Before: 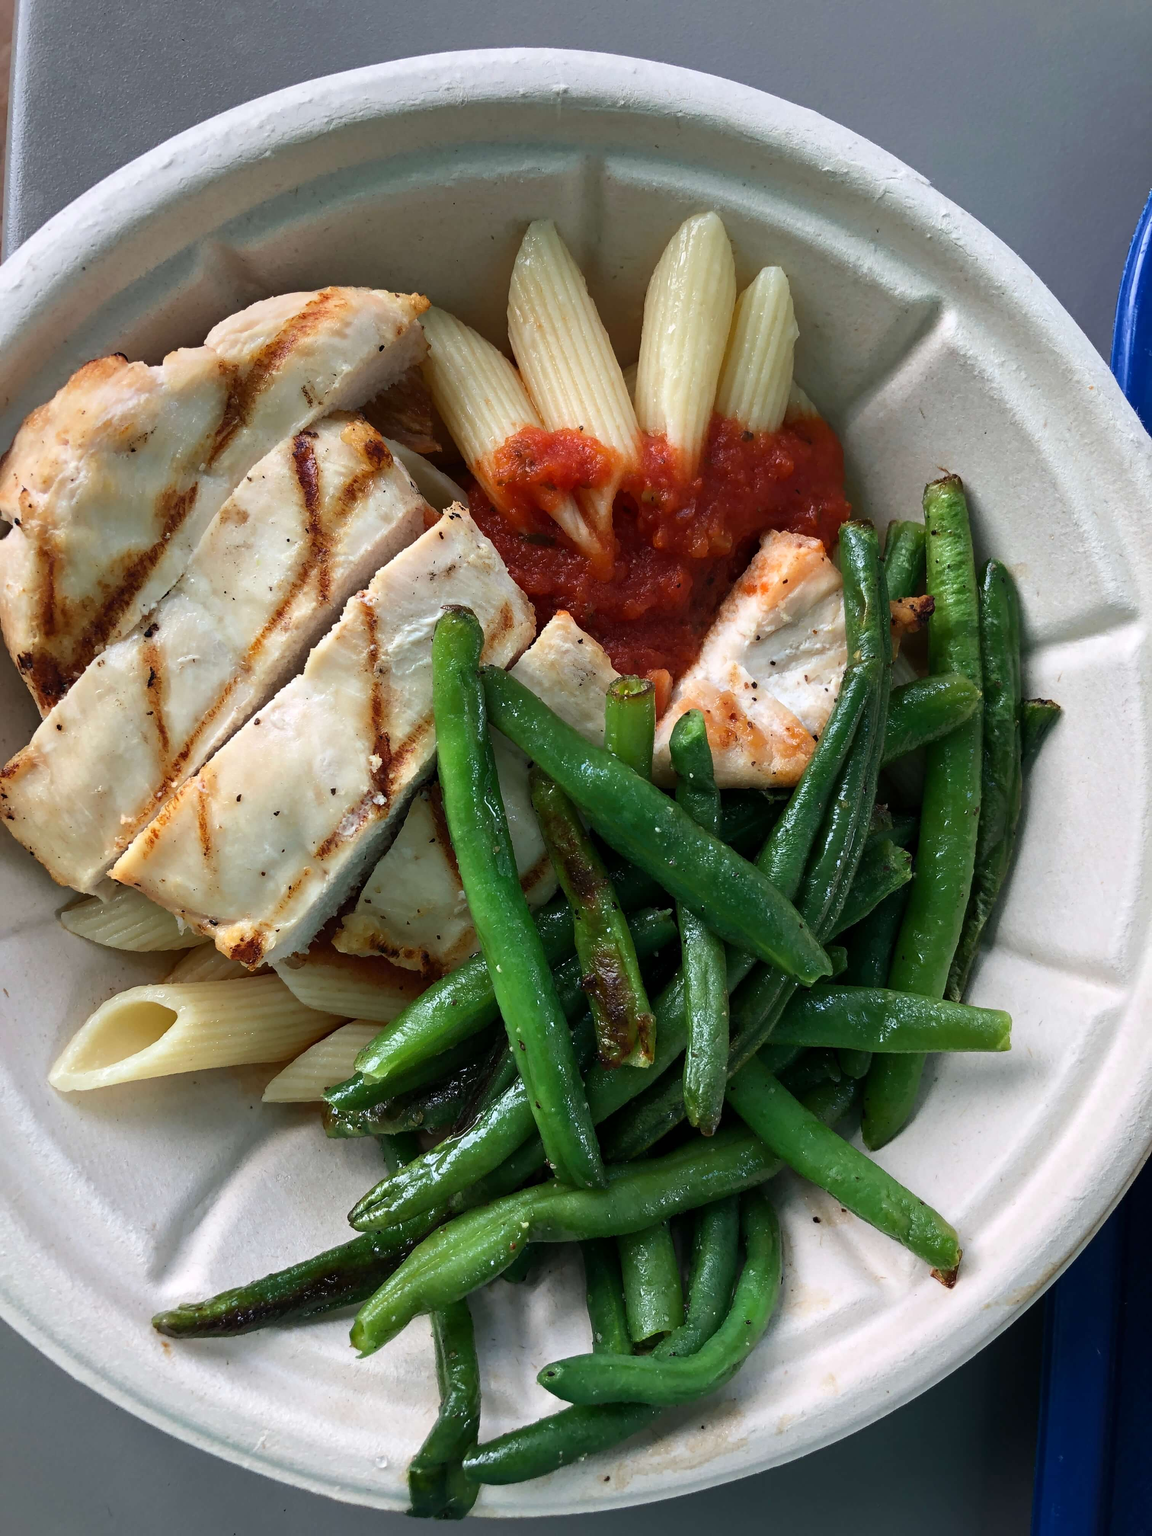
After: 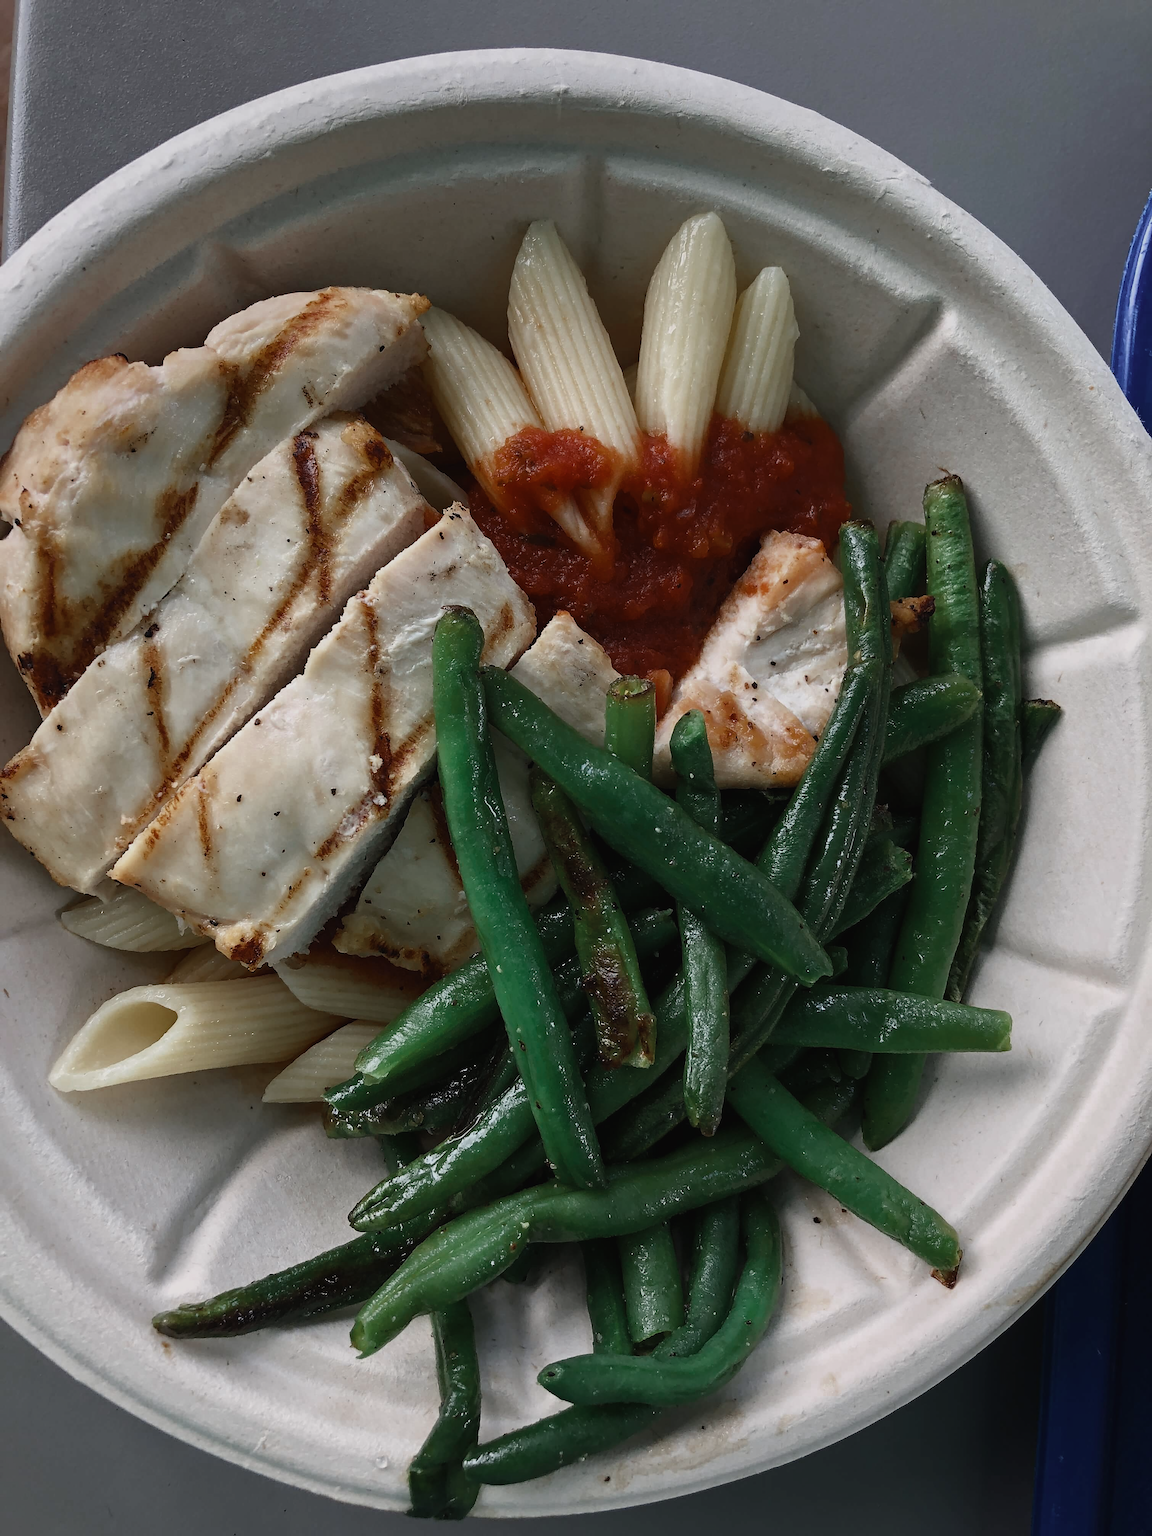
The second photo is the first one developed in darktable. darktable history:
contrast brightness saturation: saturation -0.1
color zones: curves: ch0 [(0, 0.5) (0.125, 0.4) (0.25, 0.5) (0.375, 0.4) (0.5, 0.4) (0.625, 0.6) (0.75, 0.6) (0.875, 0.5)]; ch1 [(0, 0.35) (0.125, 0.45) (0.25, 0.35) (0.375, 0.35) (0.5, 0.35) (0.625, 0.35) (0.75, 0.45) (0.875, 0.35)]; ch2 [(0, 0.6) (0.125, 0.5) (0.25, 0.5) (0.375, 0.6) (0.5, 0.6) (0.625, 0.5) (0.75, 0.5) (0.875, 0.5)]
tone equalizer: on, module defaults
sharpen: radius 1.559, amount 0.373, threshold 1.271
color balance rgb: shadows lift › chroma 1%, shadows lift › hue 28.8°, power › hue 60°, highlights gain › chroma 1%, highlights gain › hue 60°, global offset › luminance 0.25%, perceptual saturation grading › highlights -20%, perceptual saturation grading › shadows 20%, perceptual brilliance grading › highlights 10%, perceptual brilliance grading › shadows -5%, global vibrance 19.67%
exposure: black level correction 0, exposure -0.766 EV, compensate highlight preservation false
